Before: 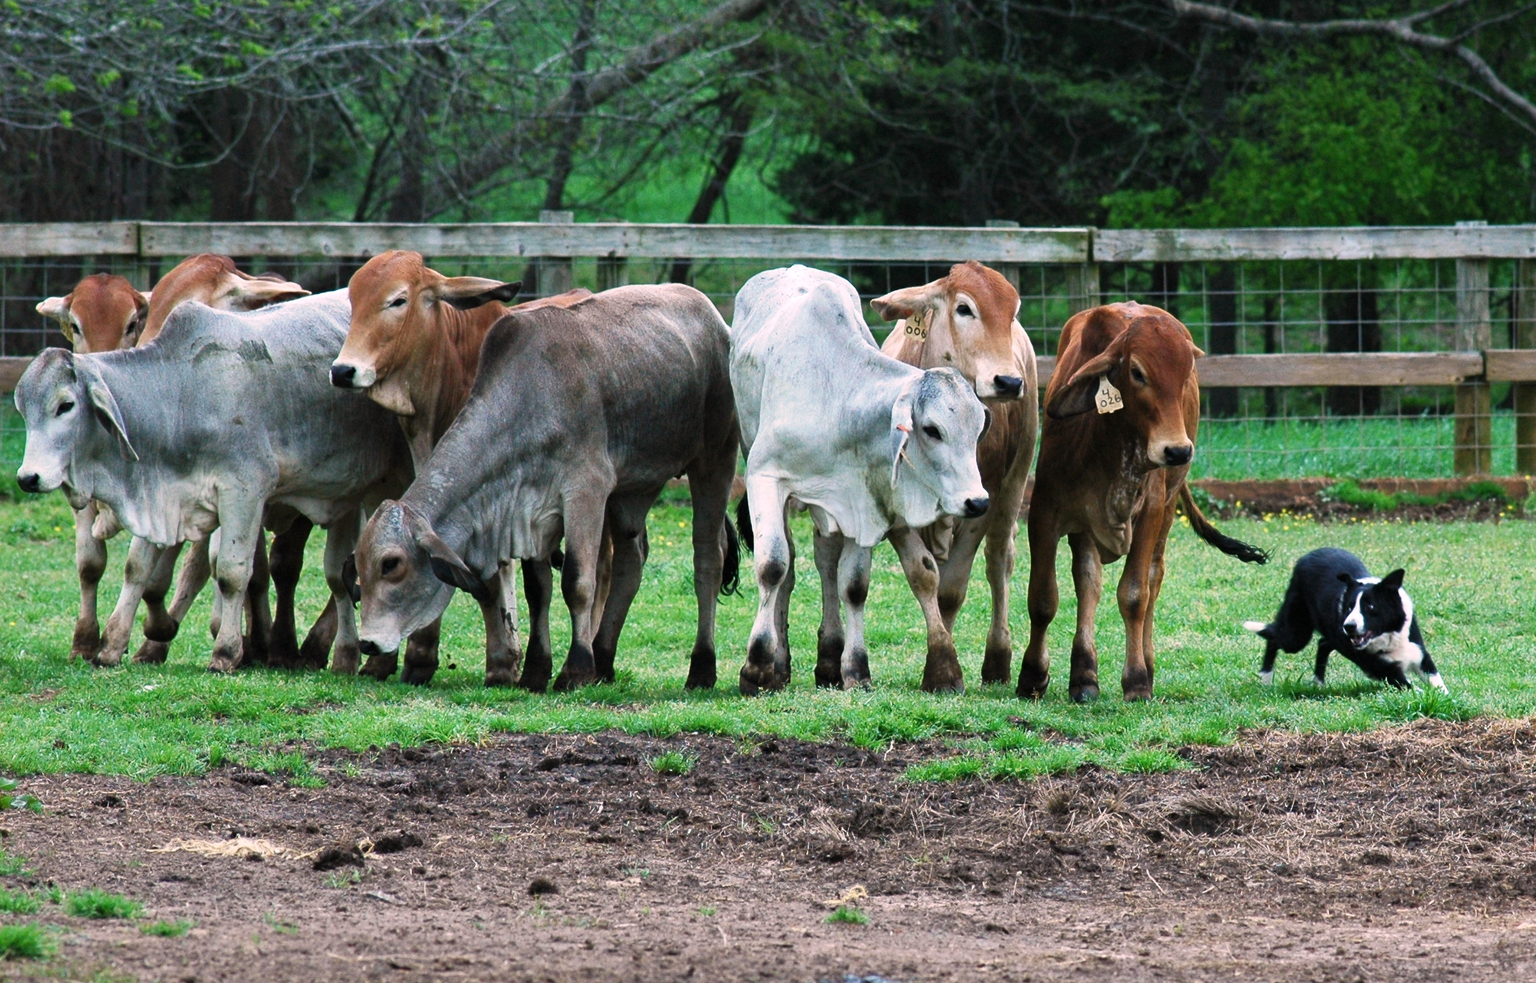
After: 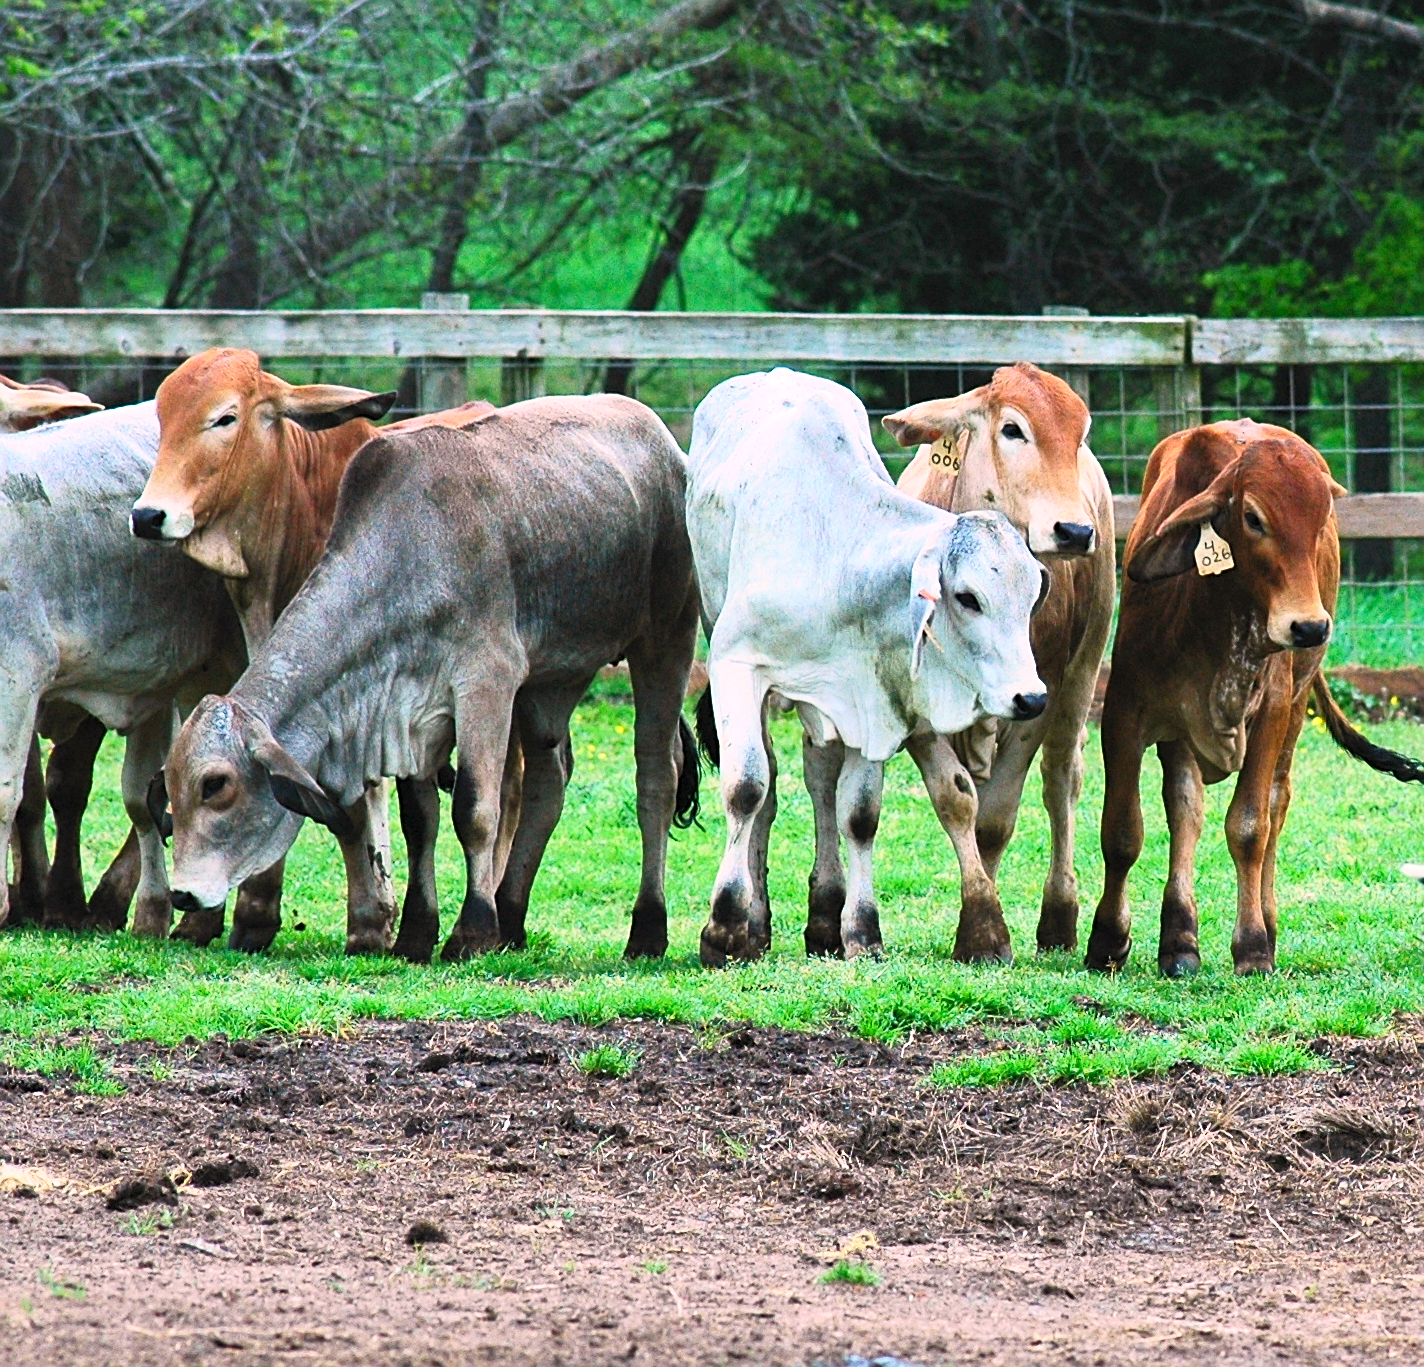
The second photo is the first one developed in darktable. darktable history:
contrast brightness saturation: contrast 0.24, brightness 0.26, saturation 0.39
sharpen: on, module defaults
crop: left 15.419%, right 17.914%
